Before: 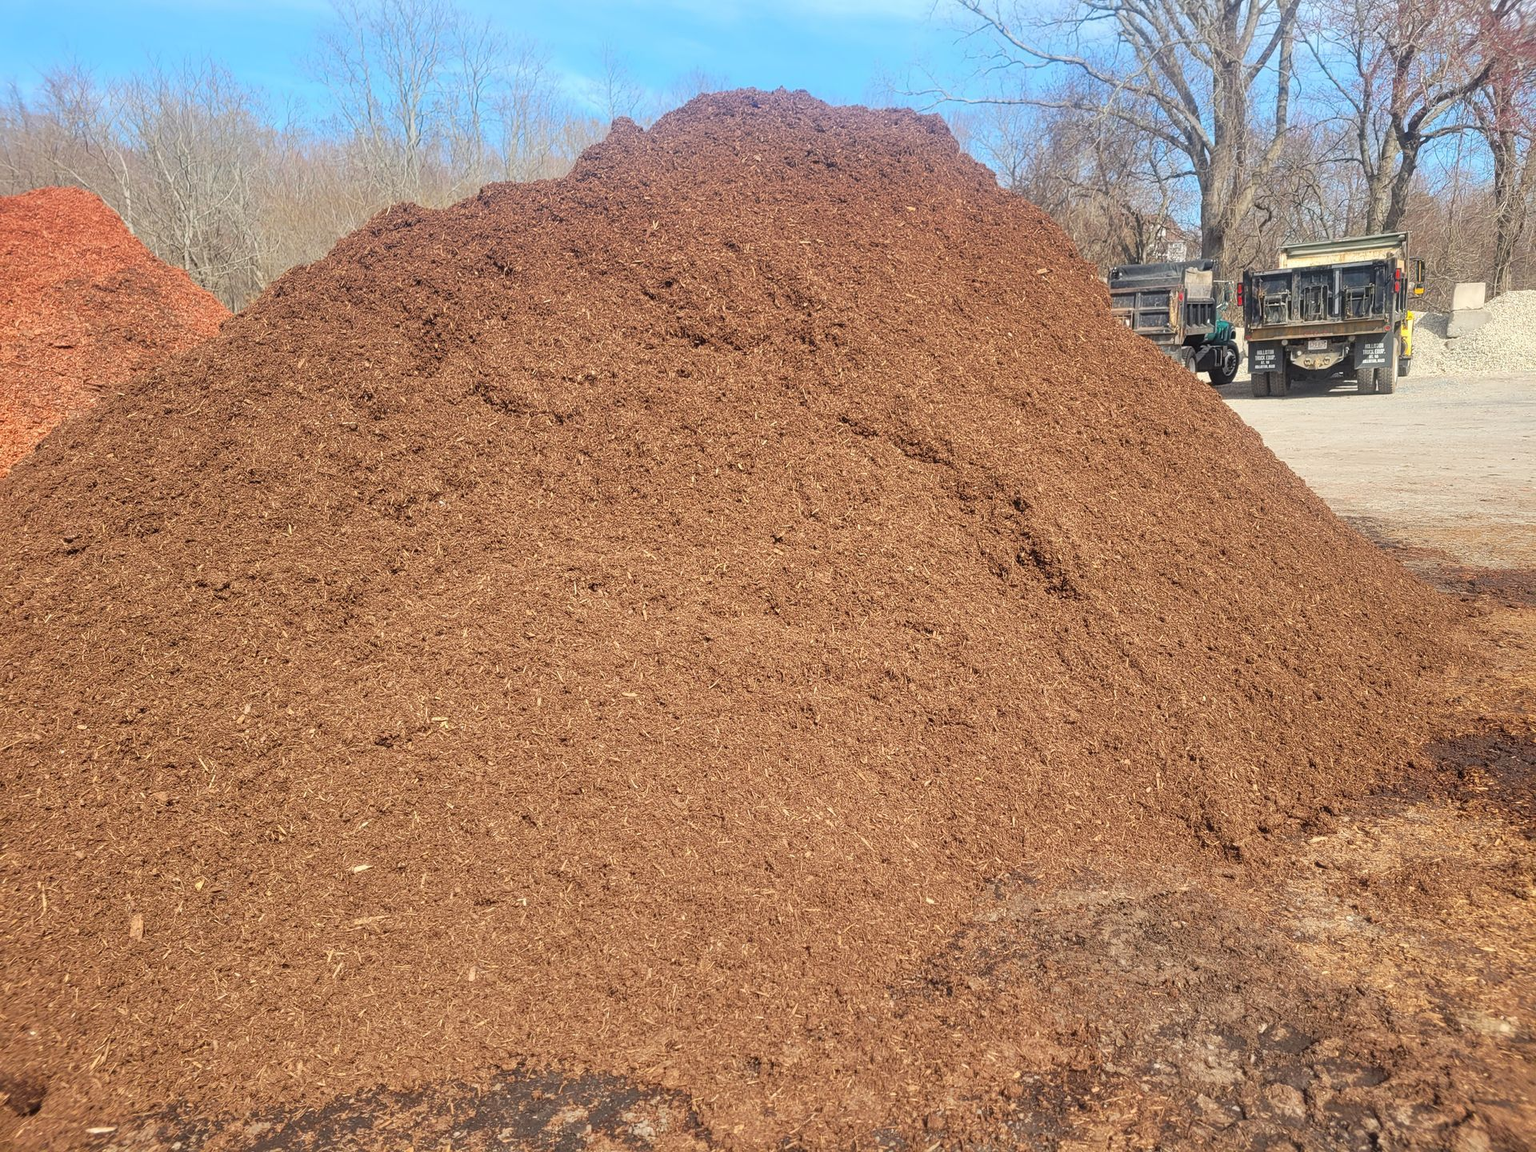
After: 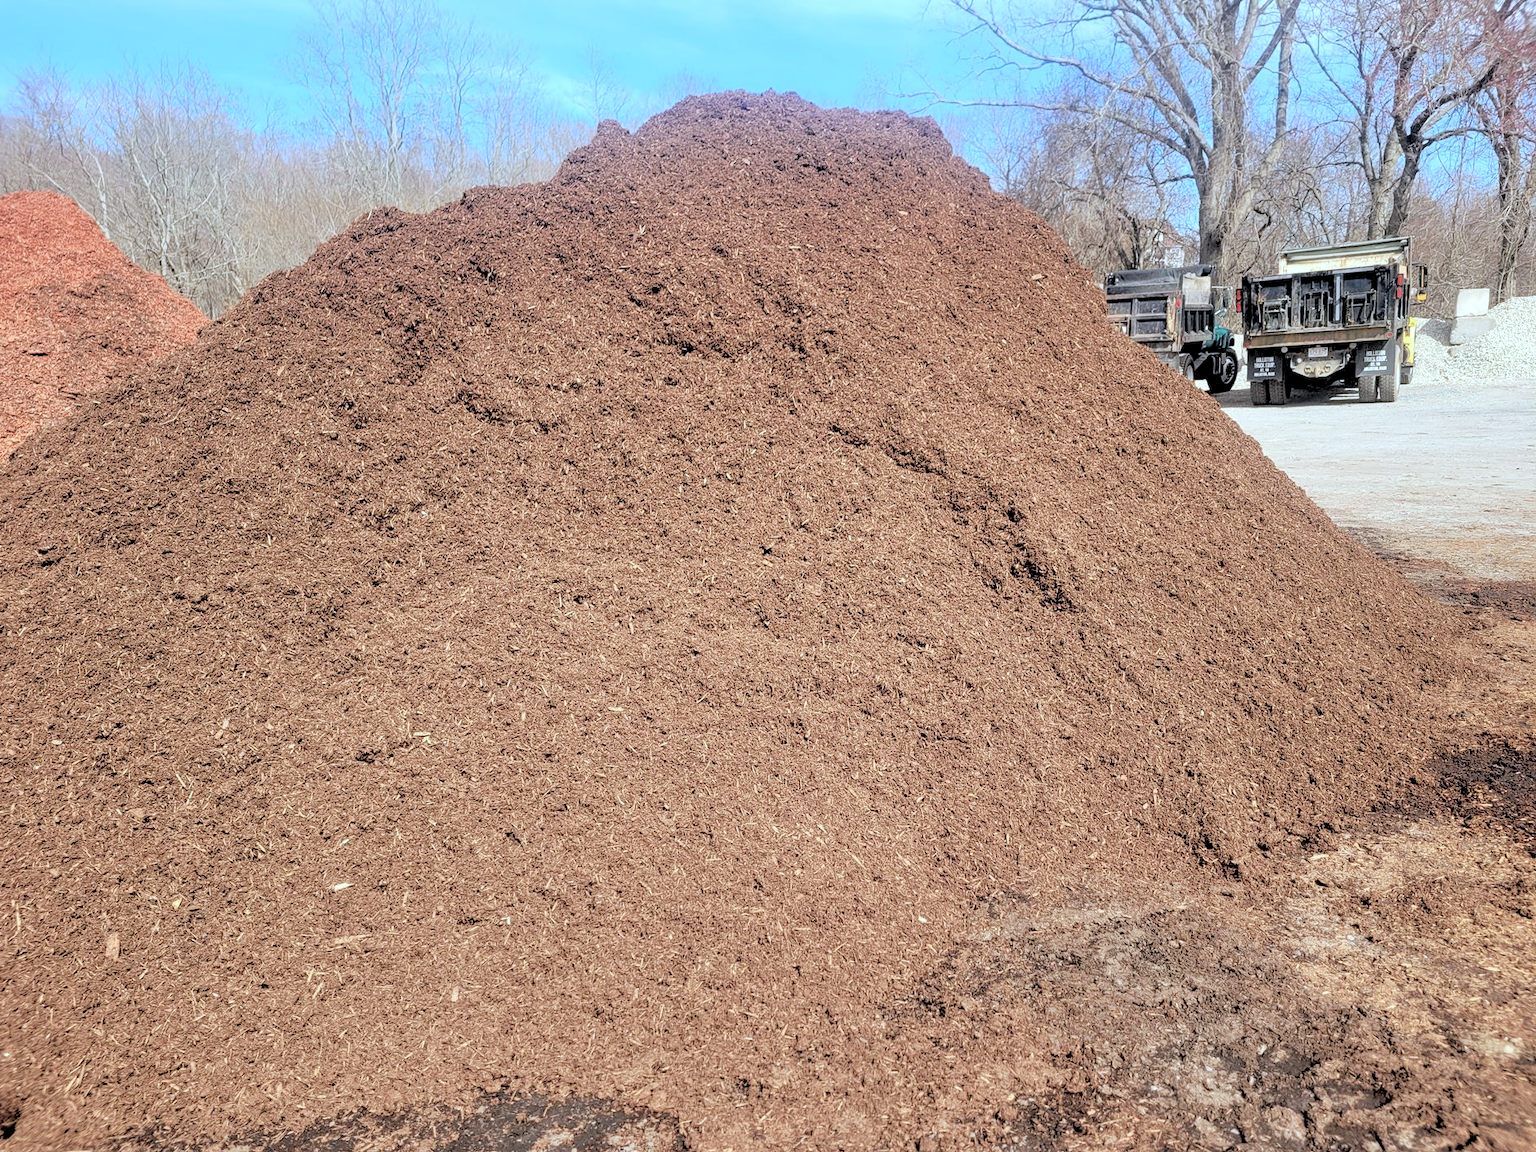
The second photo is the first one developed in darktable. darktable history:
levels: levels [0, 0.43, 0.984]
rgb levels: levels [[0.034, 0.472, 0.904], [0, 0.5, 1], [0, 0.5, 1]]
color calibration: x 0.38, y 0.39, temperature 4086.04 K
crop: left 1.743%, right 0.268%, bottom 2.011%
color balance: lift [1, 0.994, 1.002, 1.006], gamma [0.957, 1.081, 1.016, 0.919], gain [0.97, 0.972, 1.01, 1.028], input saturation 91.06%, output saturation 79.8%
